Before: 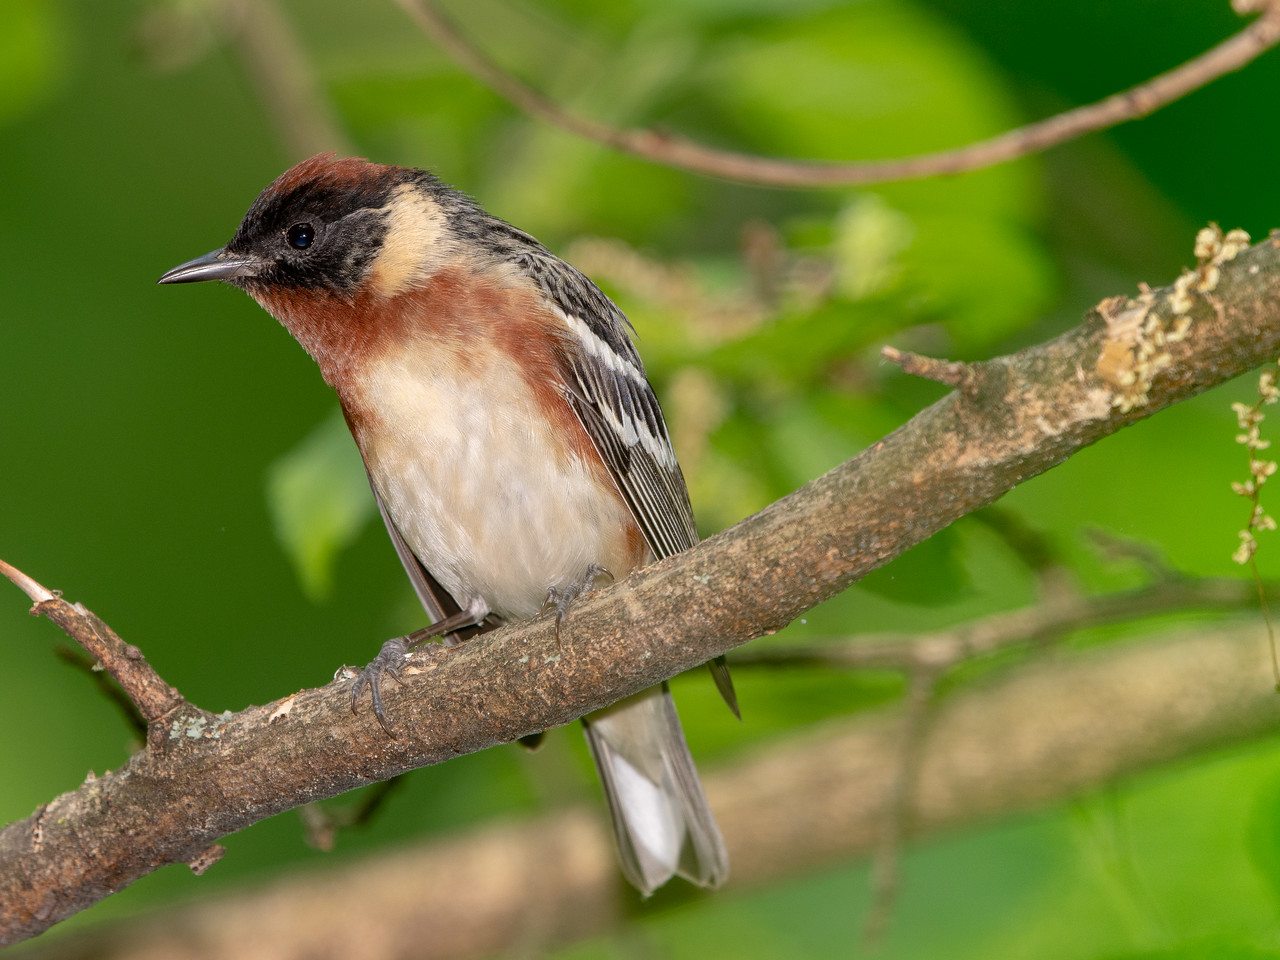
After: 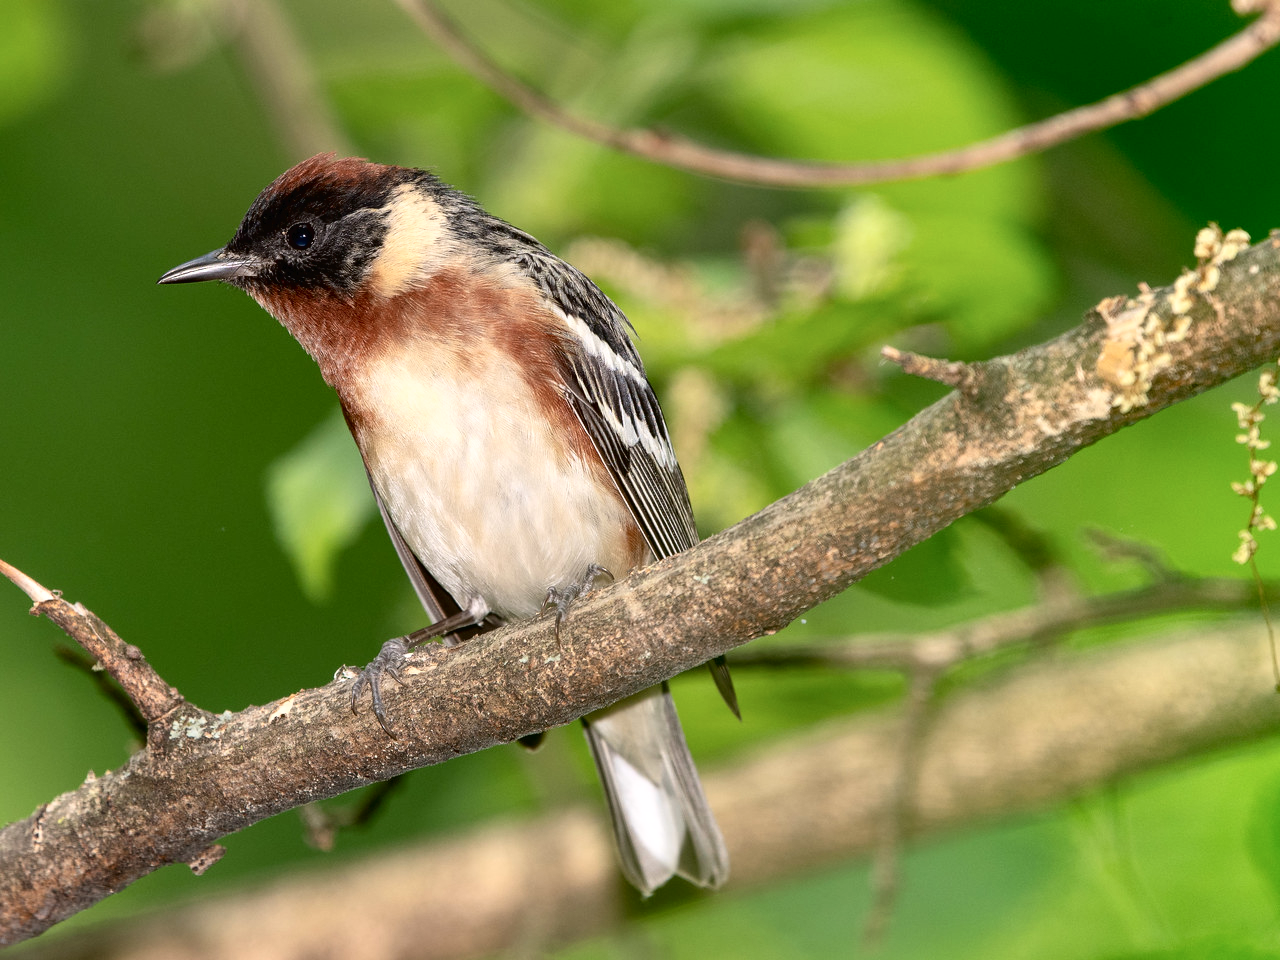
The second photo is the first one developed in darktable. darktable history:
tone curve: curves: ch0 [(0, 0) (0.003, 0.016) (0.011, 0.016) (0.025, 0.016) (0.044, 0.017) (0.069, 0.026) (0.1, 0.044) (0.136, 0.074) (0.177, 0.121) (0.224, 0.183) (0.277, 0.248) (0.335, 0.326) (0.399, 0.413) (0.468, 0.511) (0.543, 0.612) (0.623, 0.717) (0.709, 0.818) (0.801, 0.911) (0.898, 0.979) (1, 1)], color space Lab, independent channels, preserve colors none
shadows and highlights: shadows 13.73, white point adjustment 1.11, soften with gaussian
